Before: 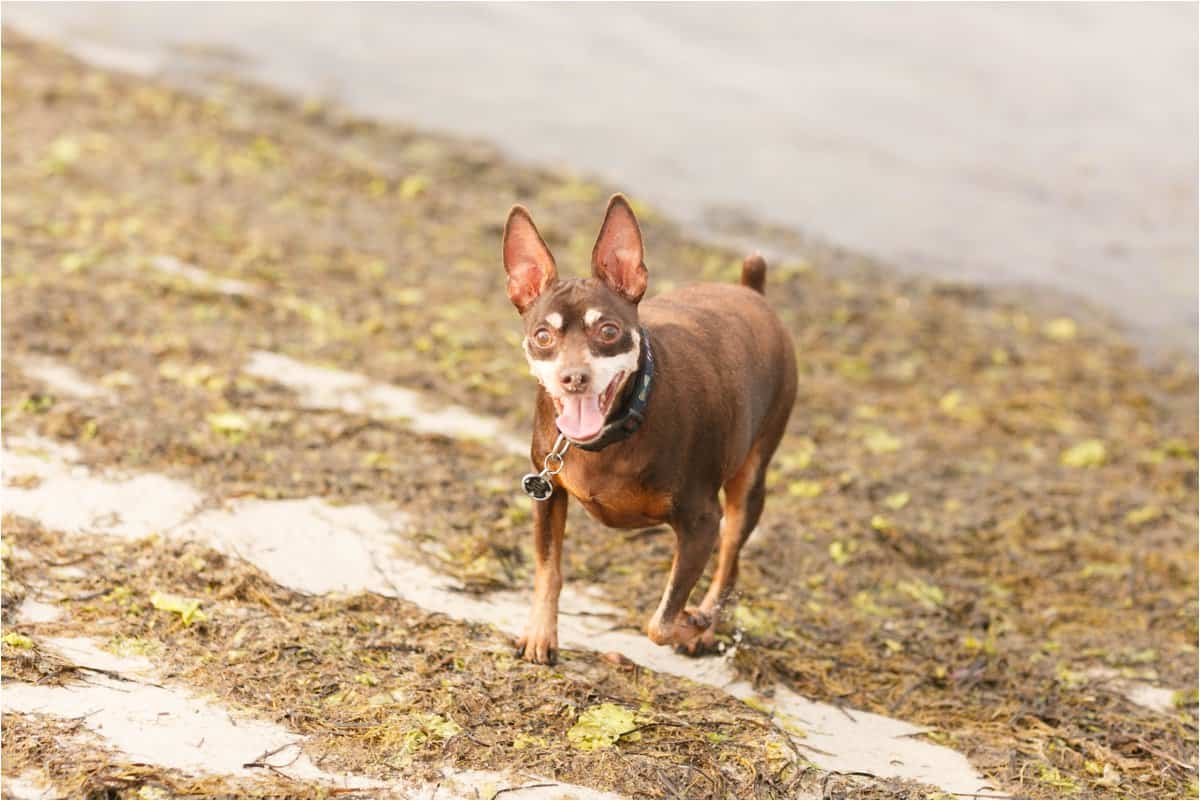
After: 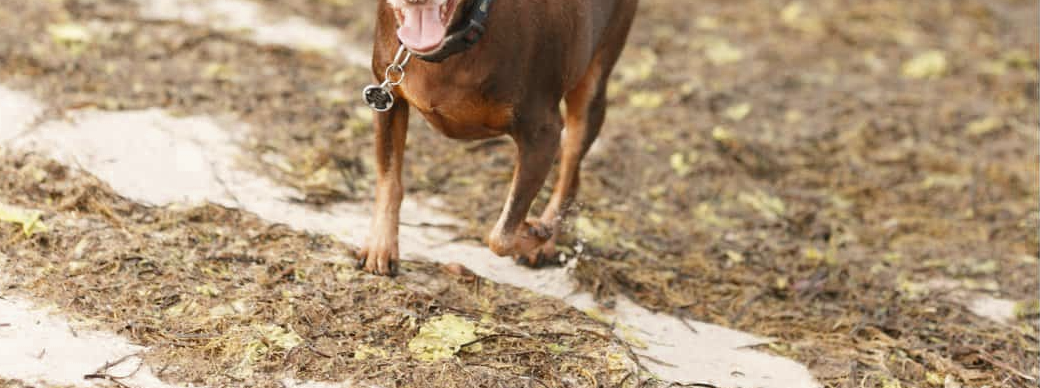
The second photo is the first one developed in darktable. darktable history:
crop and rotate: left 13.298%, top 48.578%, bottom 2.901%
color zones: curves: ch0 [(0, 0.5) (0.125, 0.4) (0.25, 0.5) (0.375, 0.4) (0.5, 0.4) (0.625, 0.35) (0.75, 0.35) (0.875, 0.5)]; ch1 [(0, 0.35) (0.125, 0.45) (0.25, 0.35) (0.375, 0.35) (0.5, 0.35) (0.625, 0.35) (0.75, 0.45) (0.875, 0.35)]; ch2 [(0, 0.6) (0.125, 0.5) (0.25, 0.5) (0.375, 0.6) (0.5, 0.6) (0.625, 0.5) (0.75, 0.5) (0.875, 0.5)]
